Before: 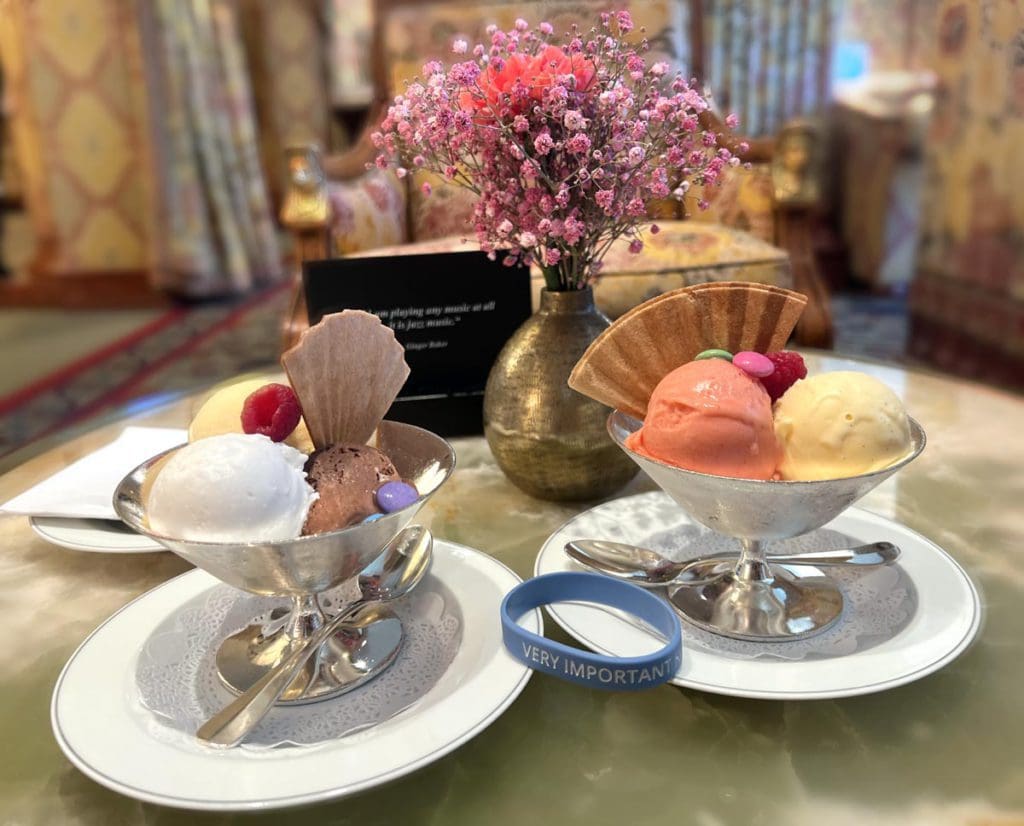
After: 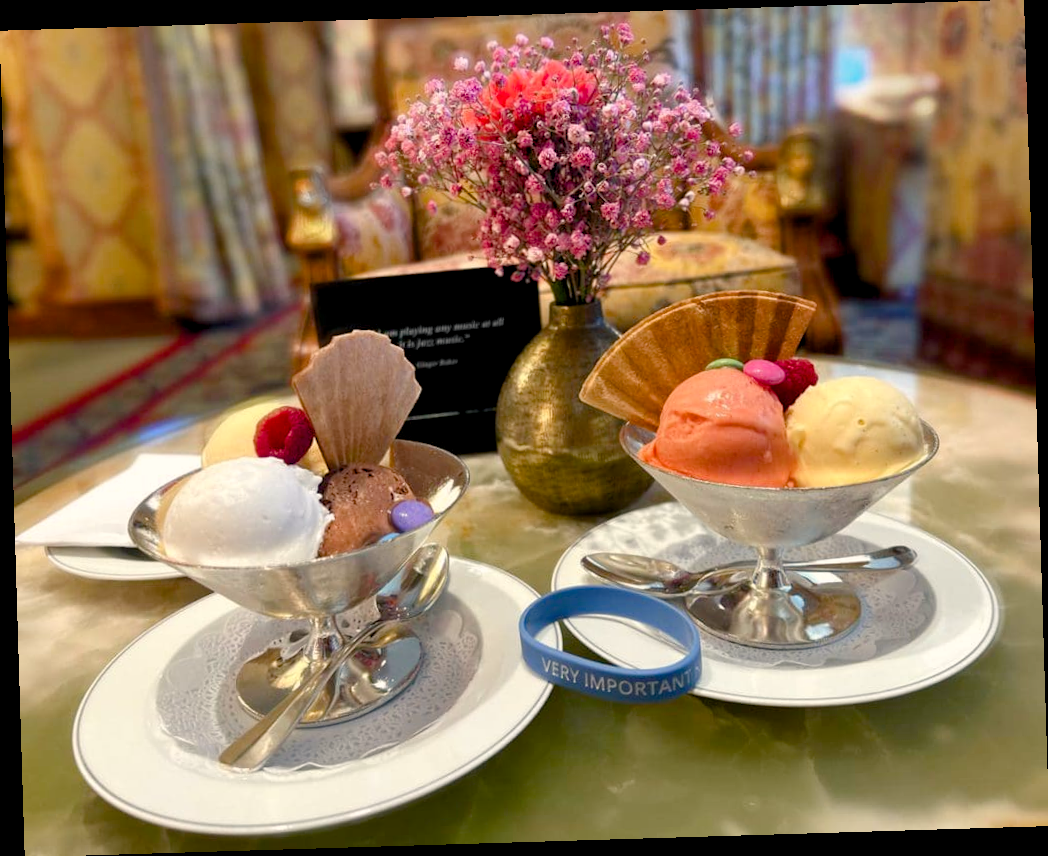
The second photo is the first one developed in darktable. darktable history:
rotate and perspective: rotation -1.75°, automatic cropping off
color balance rgb: shadows lift › chroma 1%, shadows lift › hue 240.84°, highlights gain › chroma 2%, highlights gain › hue 73.2°, global offset › luminance -0.5%, perceptual saturation grading › global saturation 20%, perceptual saturation grading › highlights -25%, perceptual saturation grading › shadows 50%, global vibrance 15%
